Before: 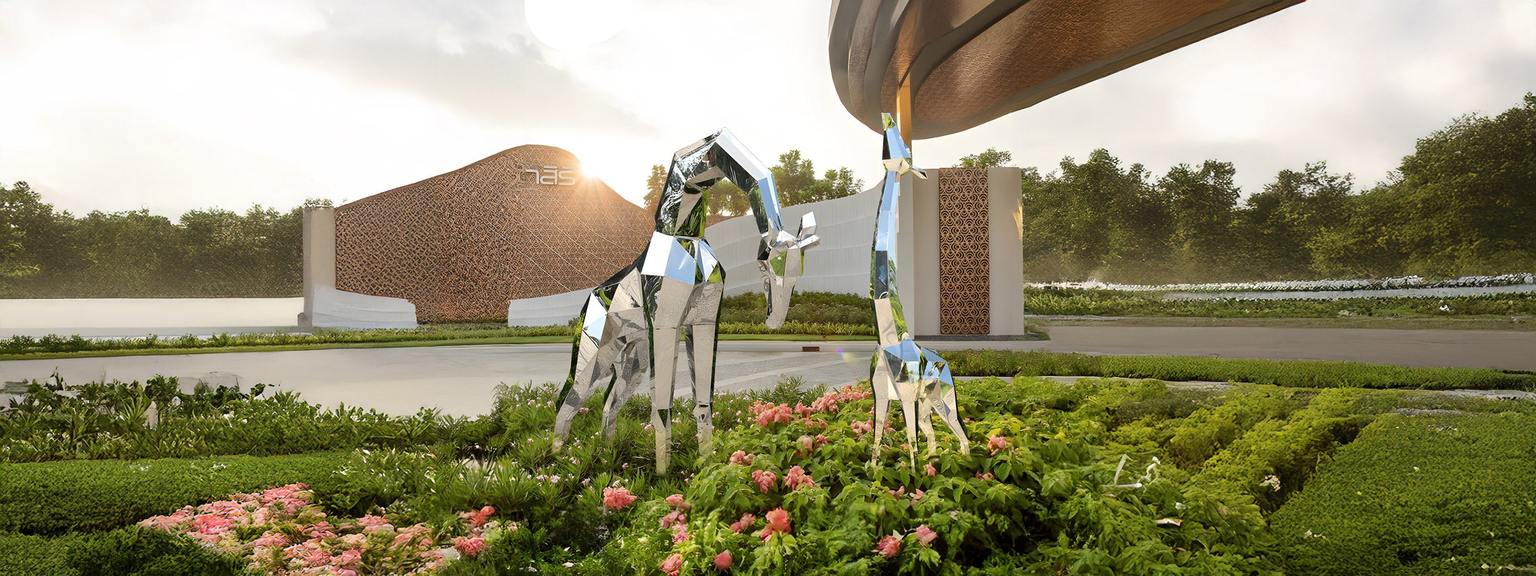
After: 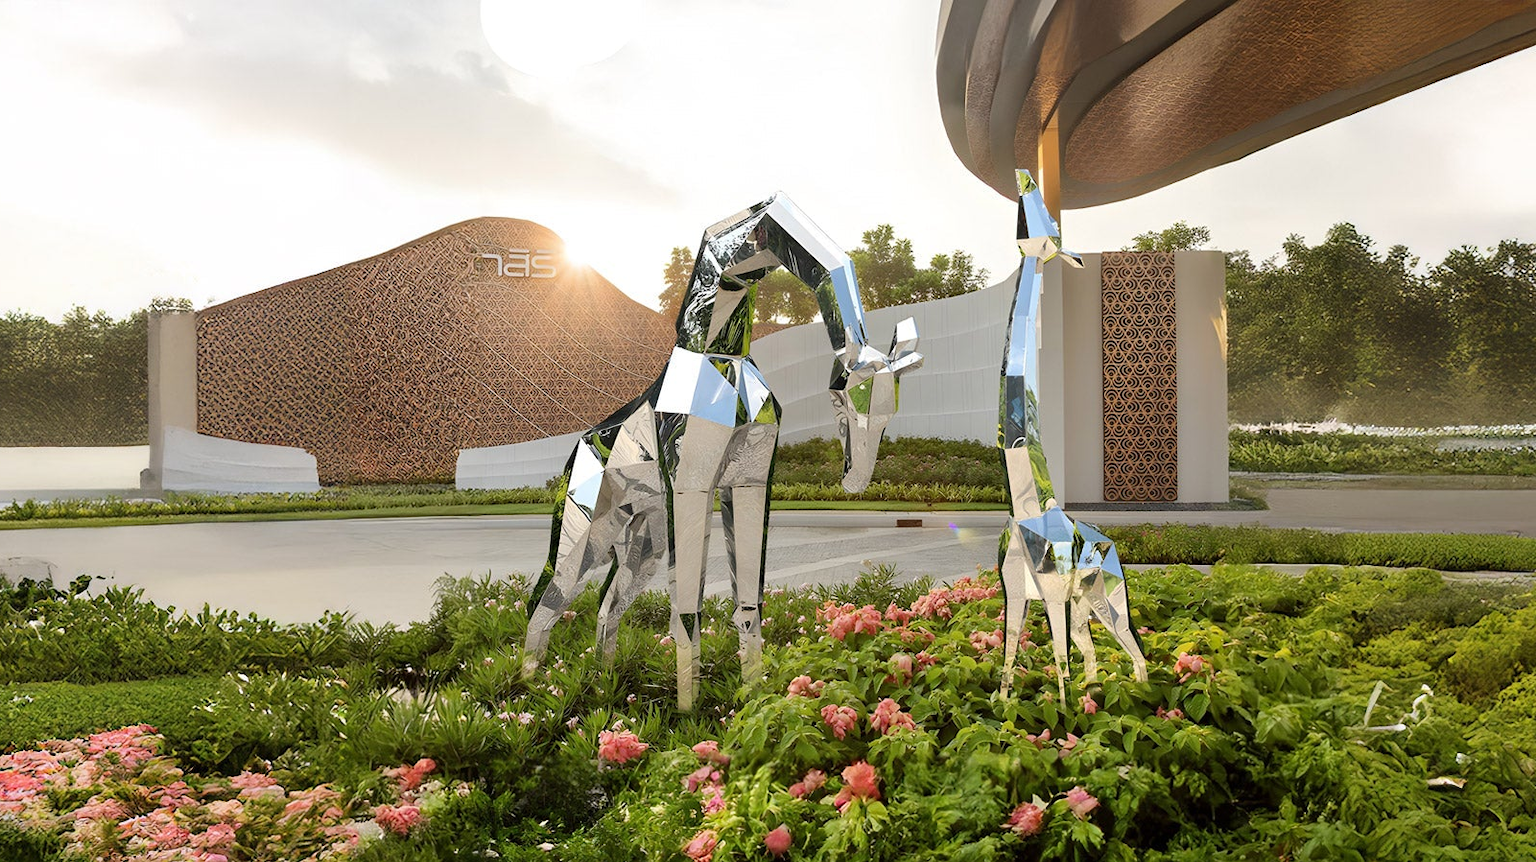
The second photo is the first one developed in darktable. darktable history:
crop and rotate: left 13.328%, right 19.959%
exposure: compensate highlight preservation false
